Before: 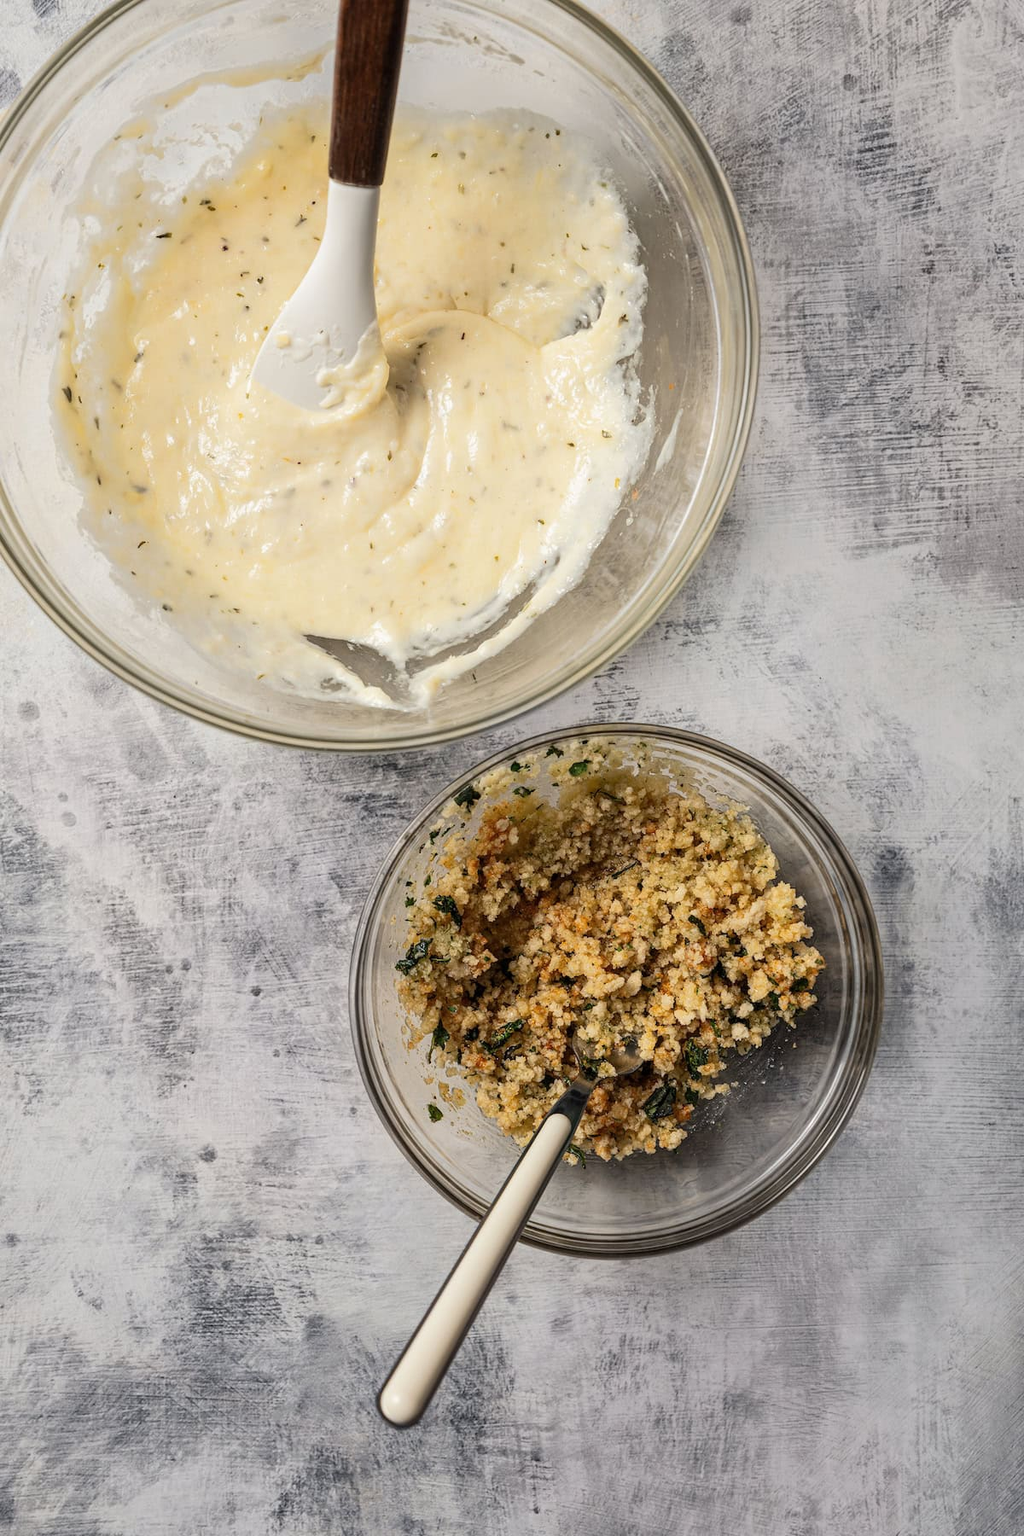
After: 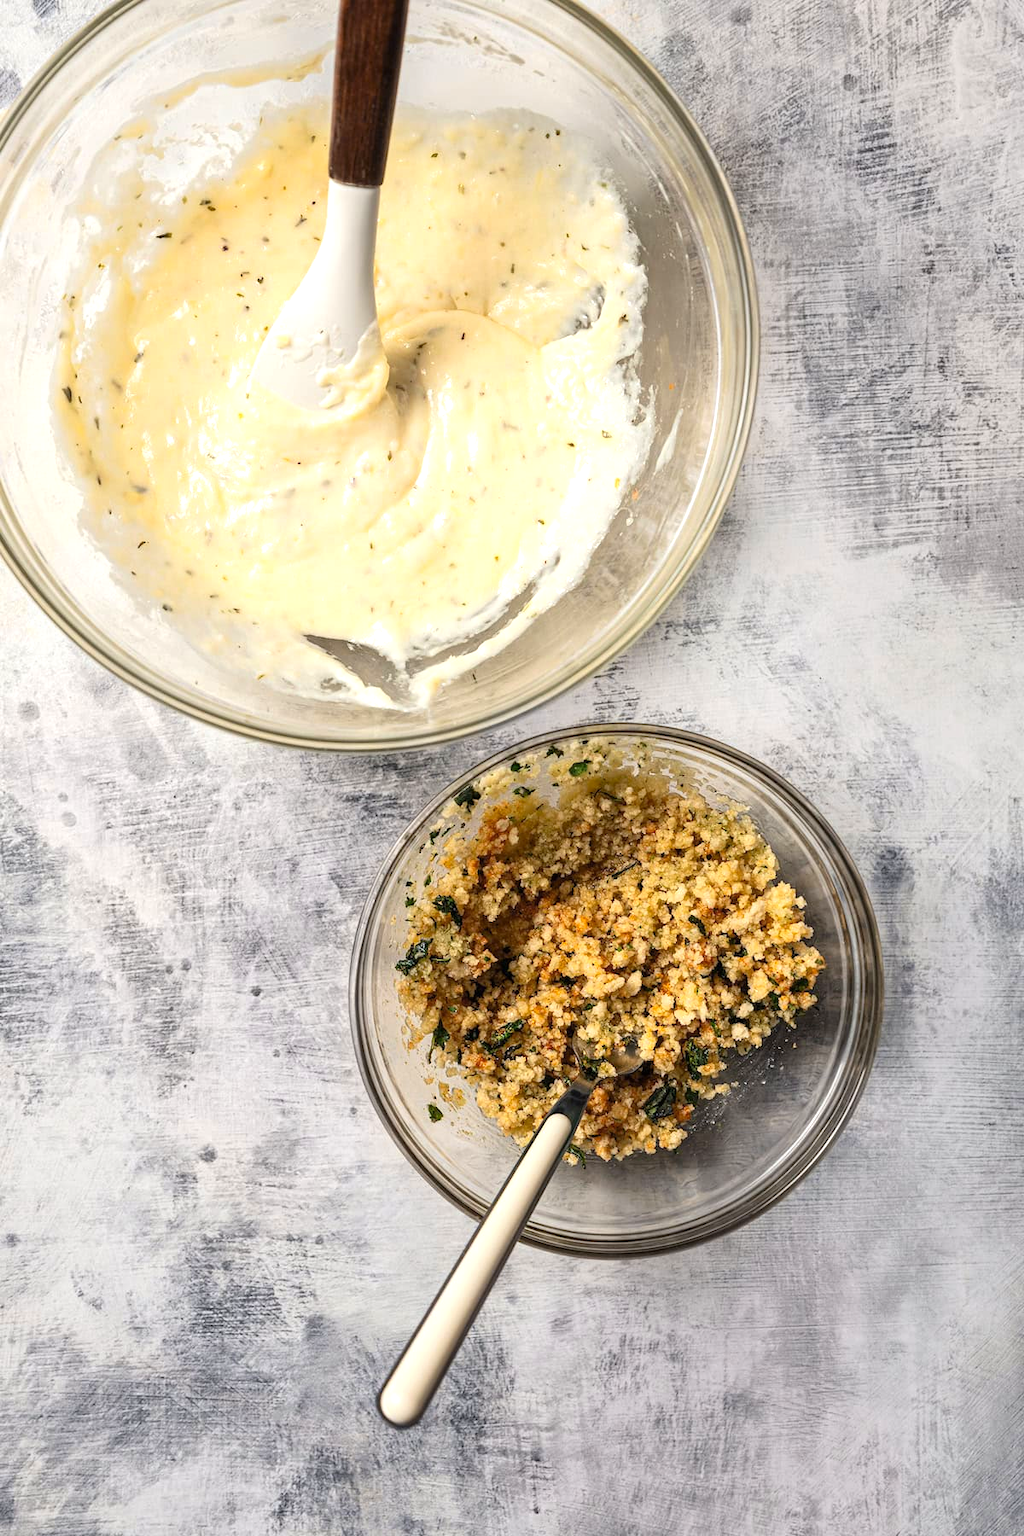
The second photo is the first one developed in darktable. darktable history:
exposure: black level correction 0, exposure 0.499 EV, compensate highlight preservation false
color zones: curves: ch1 [(0, 0.831) (0.08, 0.771) (0.157, 0.268) (0.241, 0.207) (0.562, -0.005) (0.714, -0.013) (0.876, 0.01) (1, 0.831)], mix -124.31%
